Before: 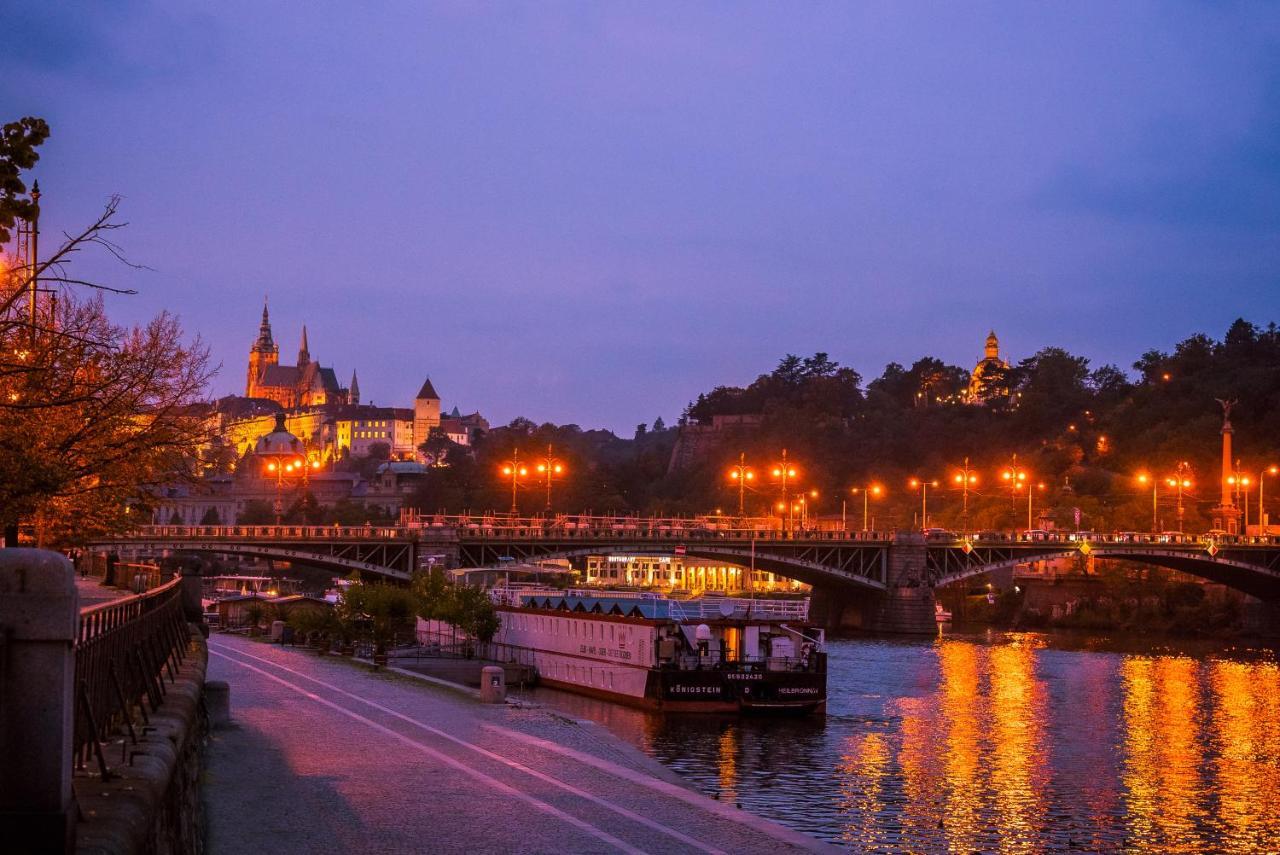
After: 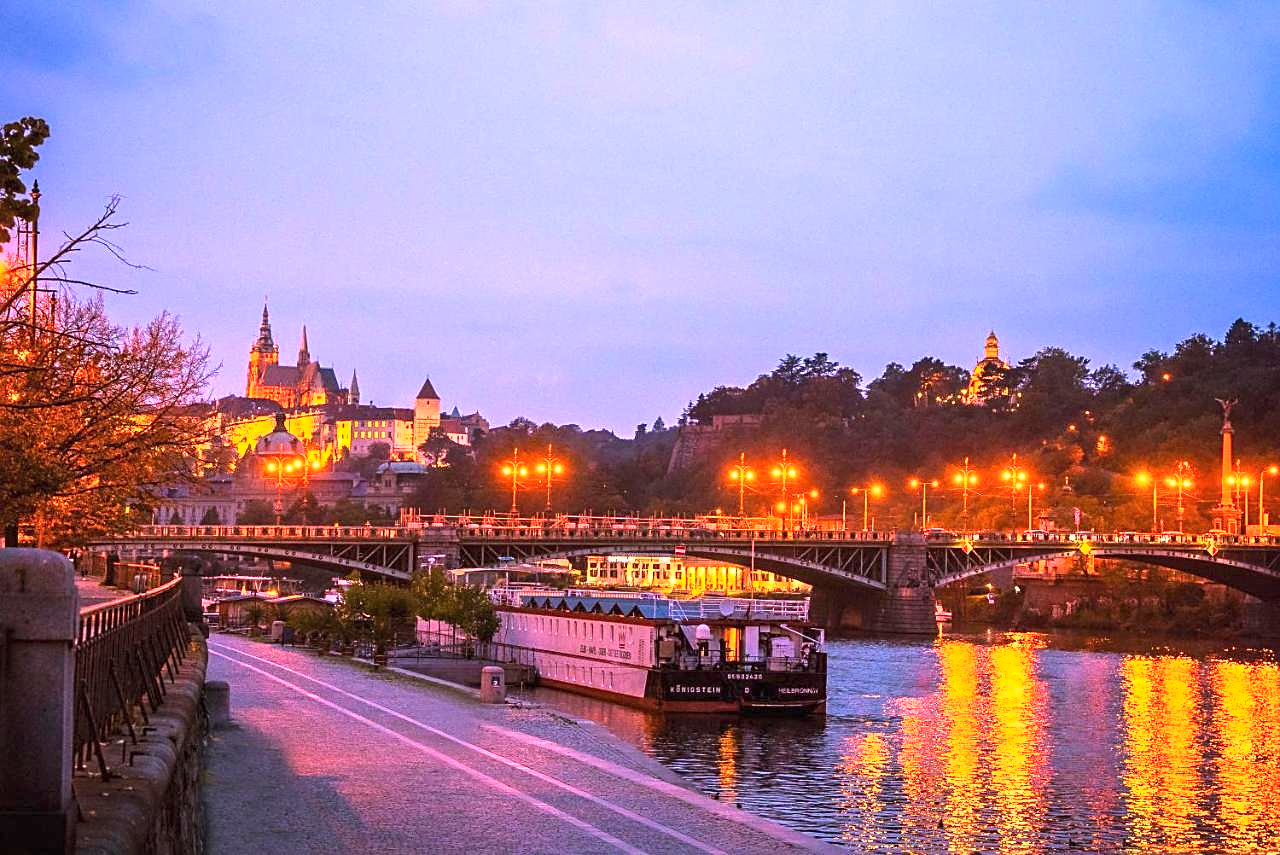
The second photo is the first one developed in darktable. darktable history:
fill light: on, module defaults
exposure: black level correction 0, exposure 1.45 EV, compensate exposure bias true, compensate highlight preservation false
sharpen: on, module defaults
